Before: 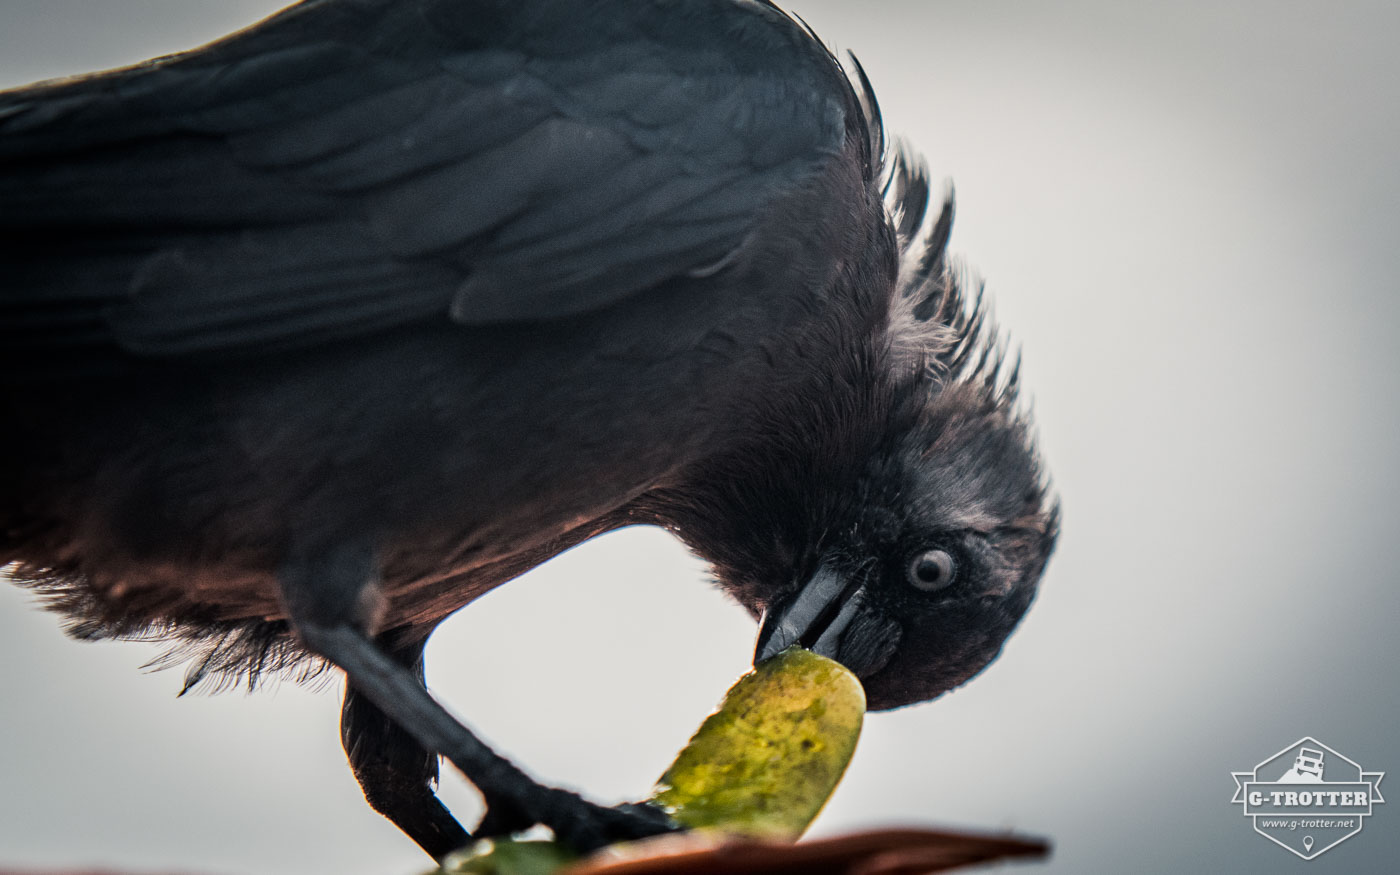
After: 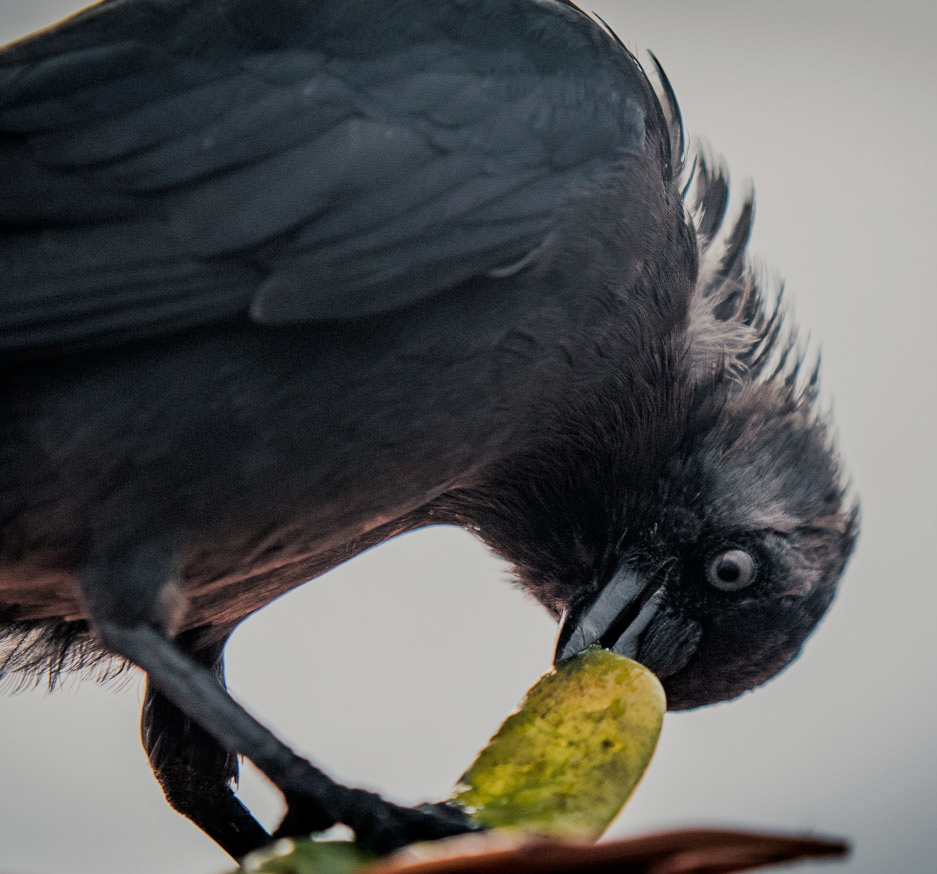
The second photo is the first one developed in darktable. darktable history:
crop and rotate: left 14.422%, right 18.624%
filmic rgb: middle gray luminance 18.4%, black relative exposure -10.49 EV, white relative exposure 3.42 EV, target black luminance 0%, hardness 6.03, latitude 98.14%, contrast 0.849, shadows ↔ highlights balance 0.708%
